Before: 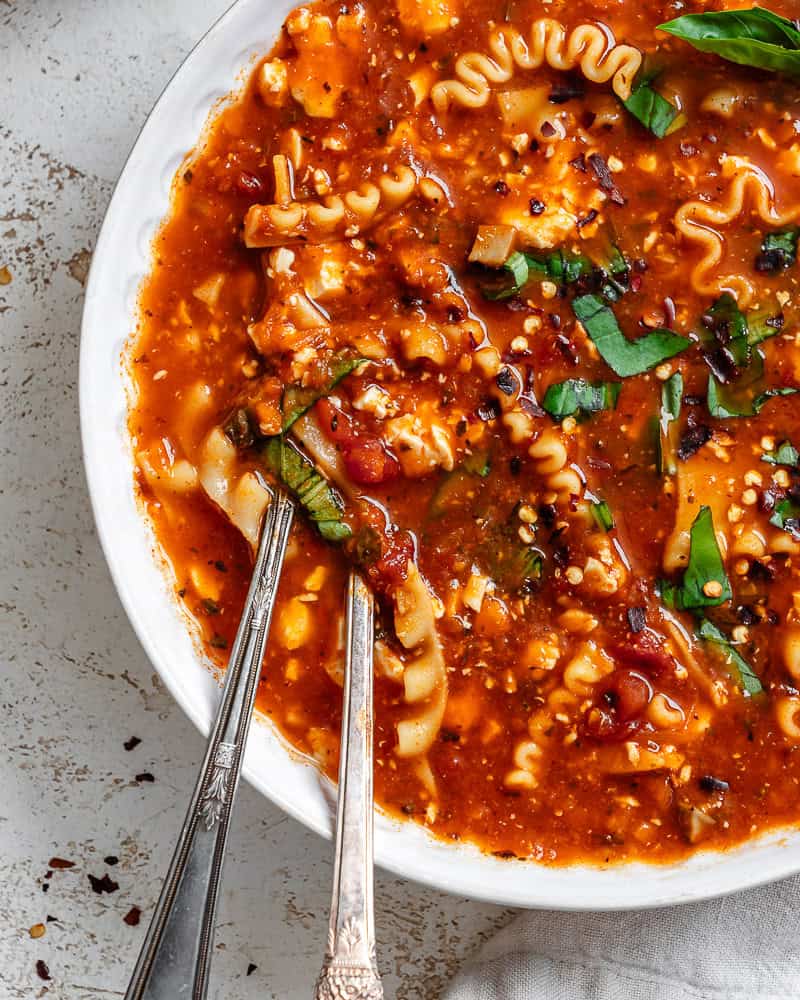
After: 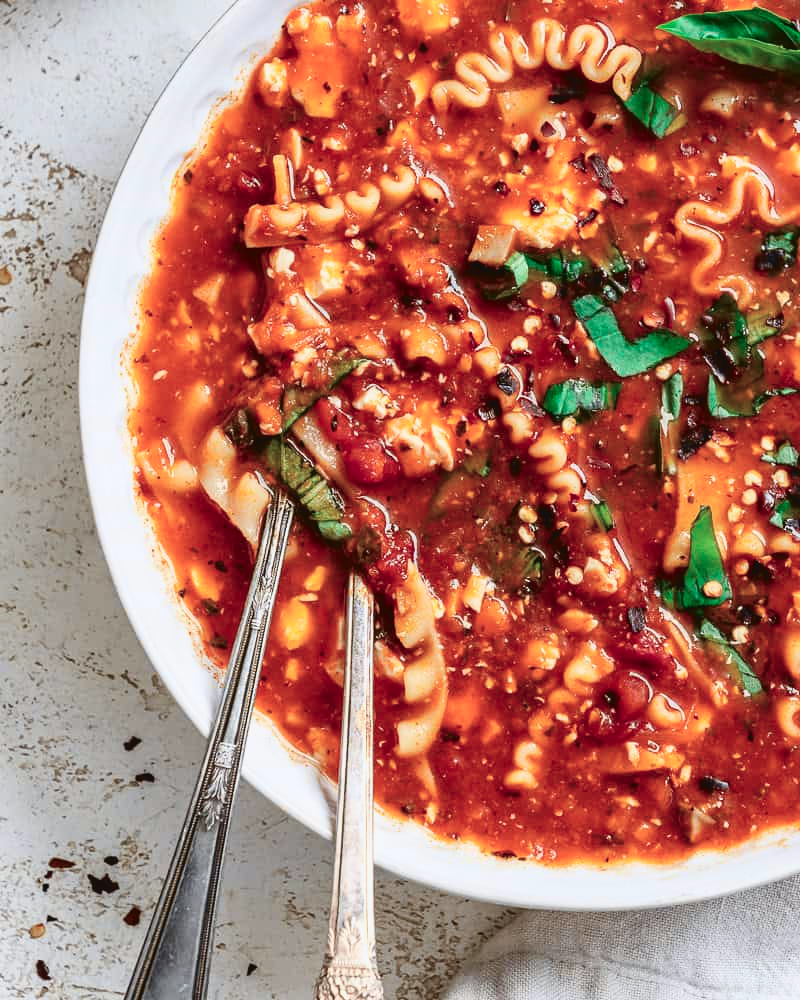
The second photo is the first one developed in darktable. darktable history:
tone curve: curves: ch0 [(0, 0.039) (0.104, 0.094) (0.285, 0.301) (0.689, 0.764) (0.89, 0.926) (0.994, 0.971)]; ch1 [(0, 0) (0.337, 0.249) (0.437, 0.411) (0.485, 0.487) (0.515, 0.514) (0.566, 0.563) (0.641, 0.655) (1, 1)]; ch2 [(0, 0) (0.314, 0.301) (0.421, 0.411) (0.502, 0.505) (0.528, 0.54) (0.557, 0.555) (0.612, 0.583) (0.722, 0.67) (1, 1)], color space Lab, independent channels, preserve colors none
white balance: red 0.988, blue 1.017
